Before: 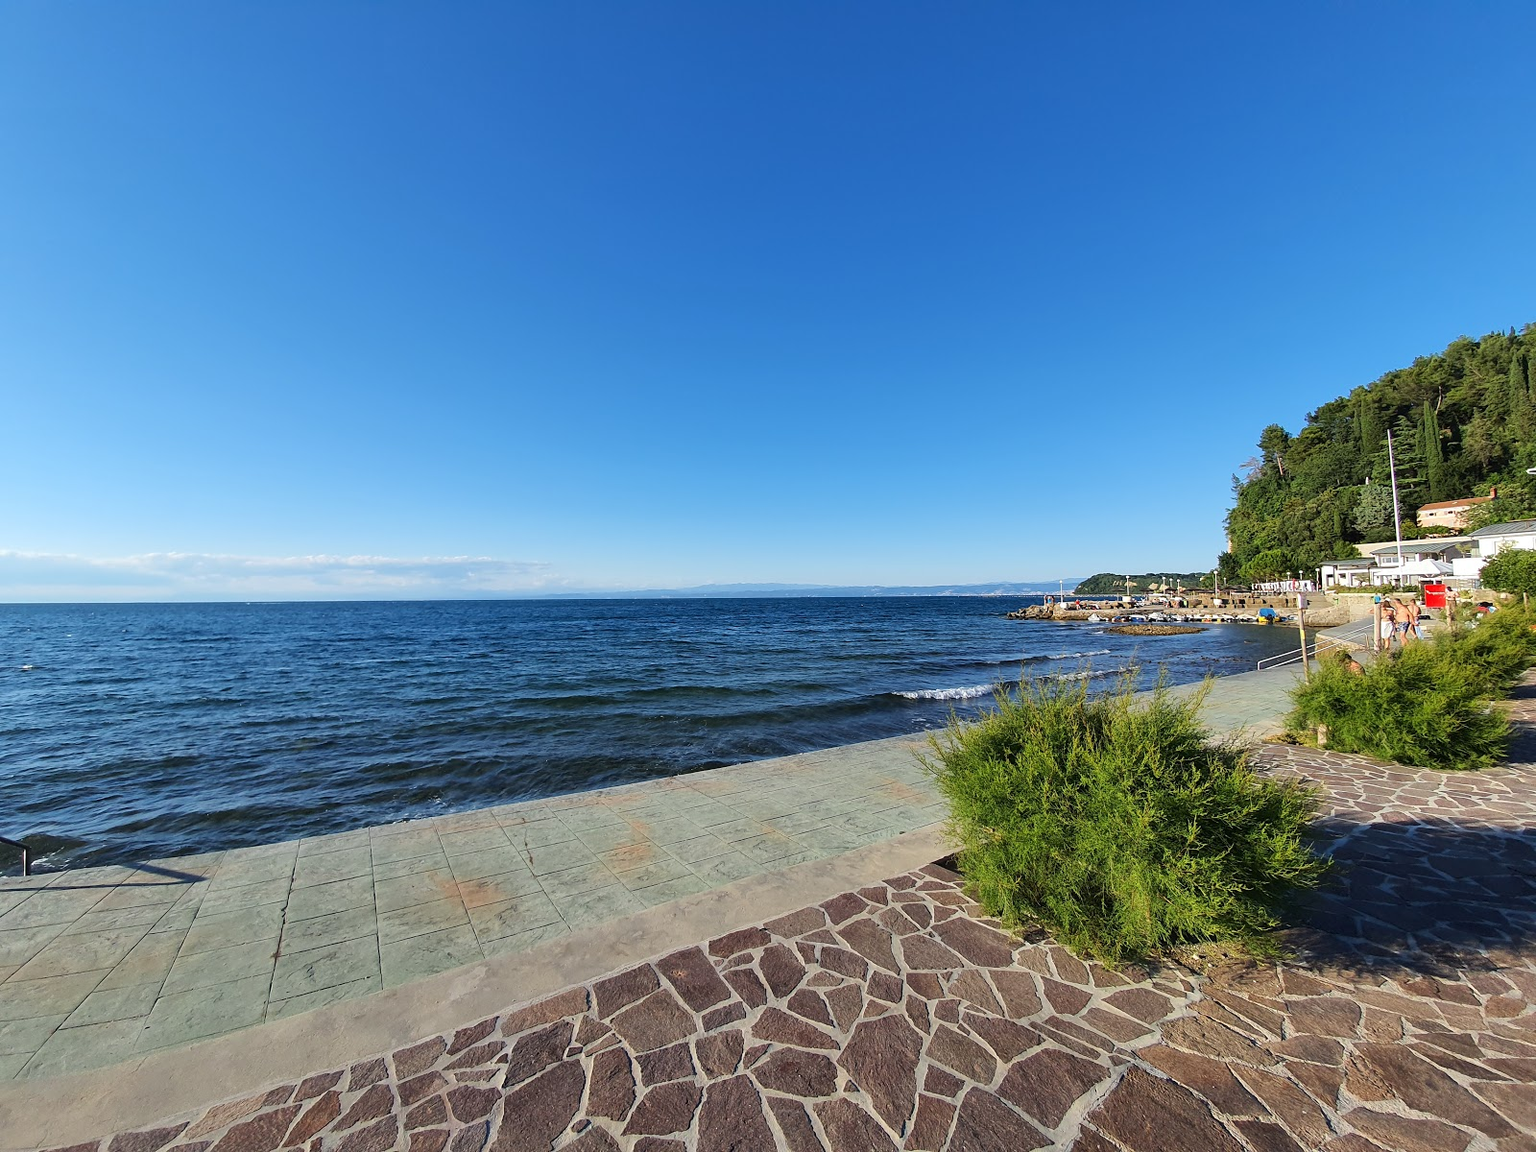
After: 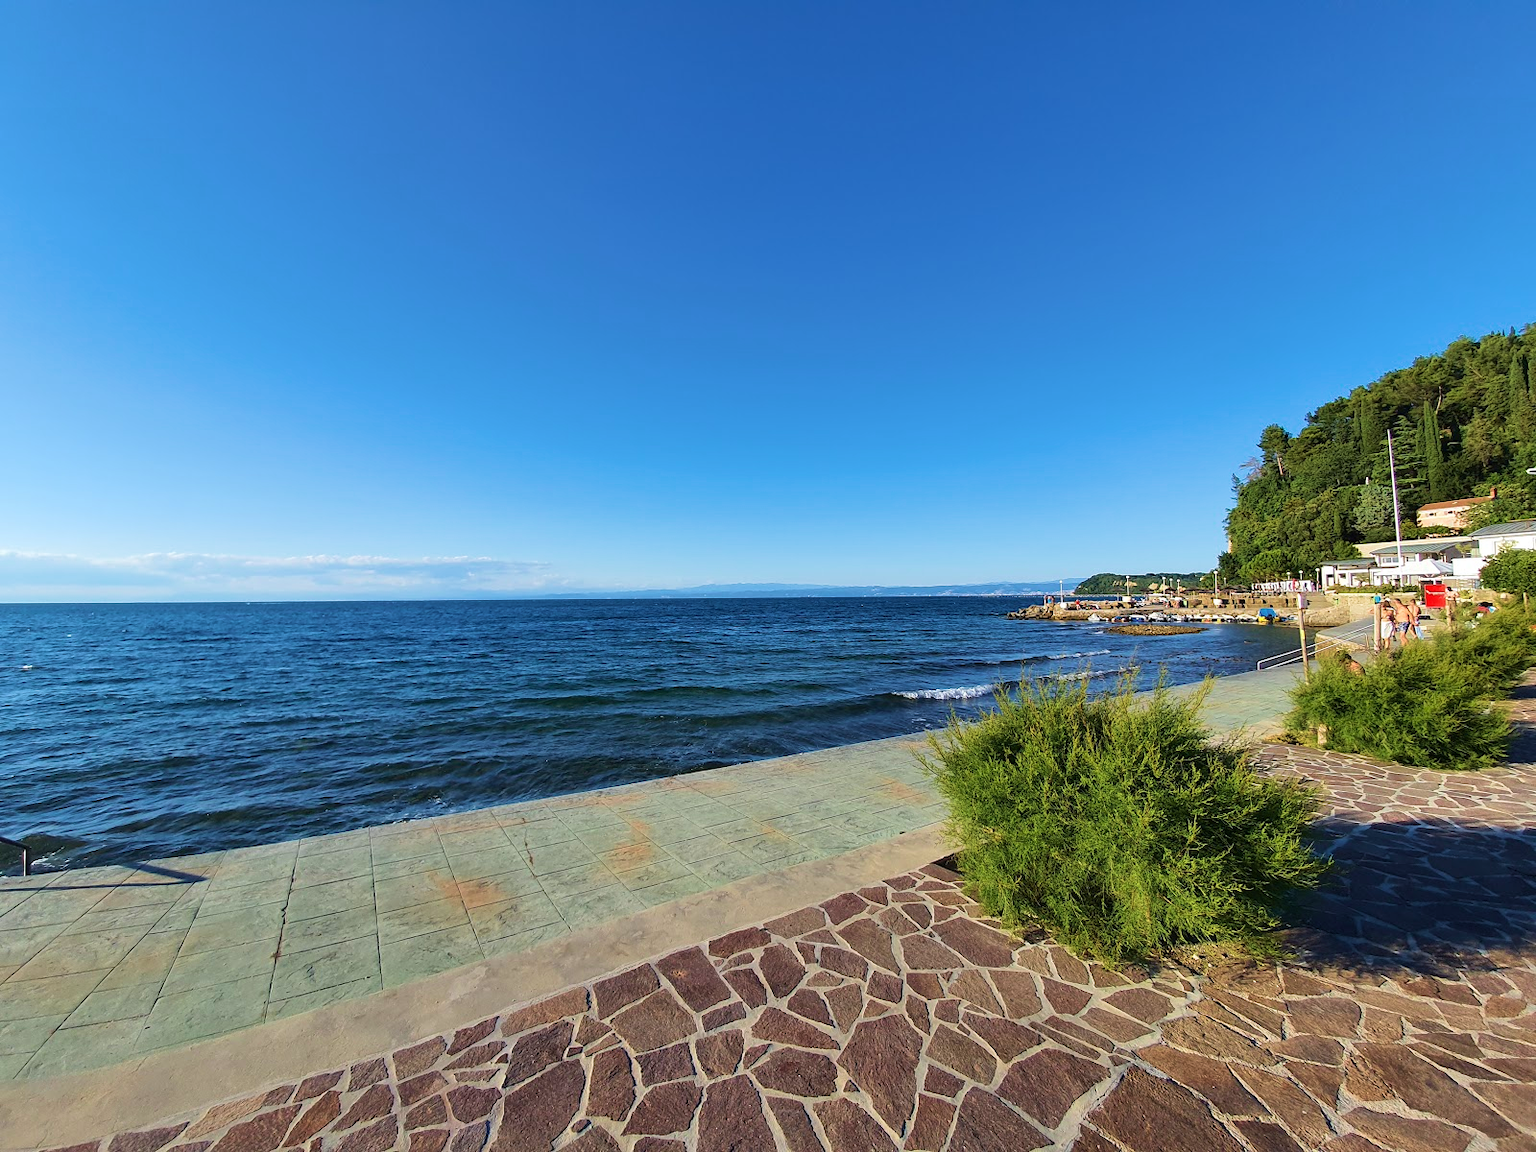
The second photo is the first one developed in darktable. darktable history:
velvia: strength 45.06%
